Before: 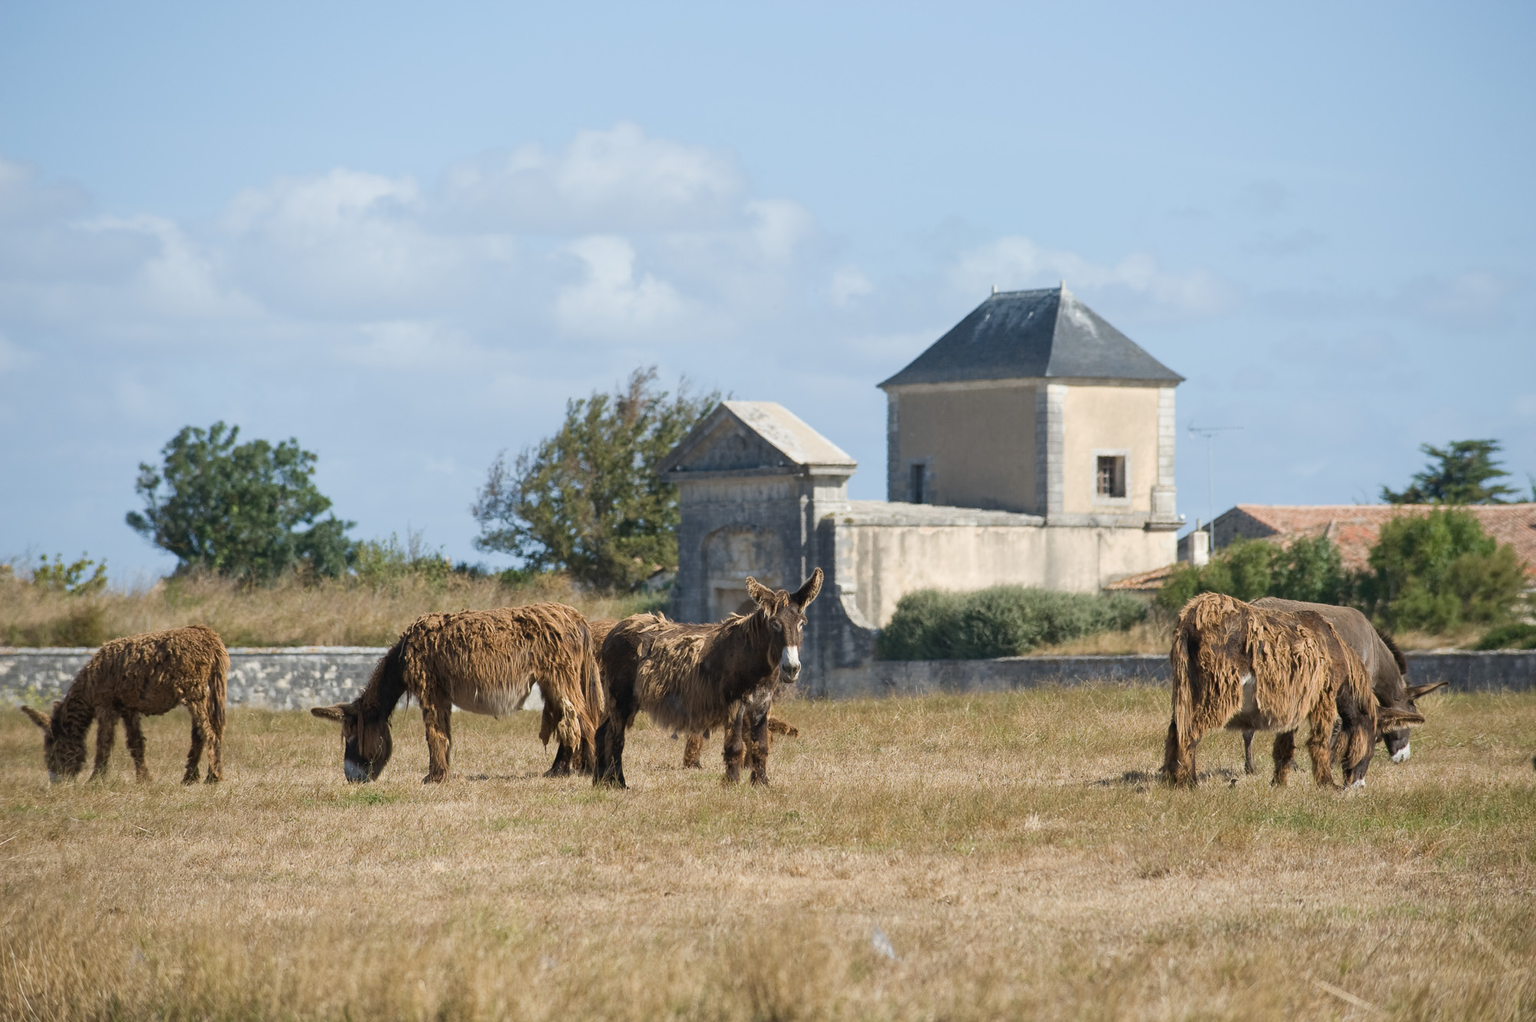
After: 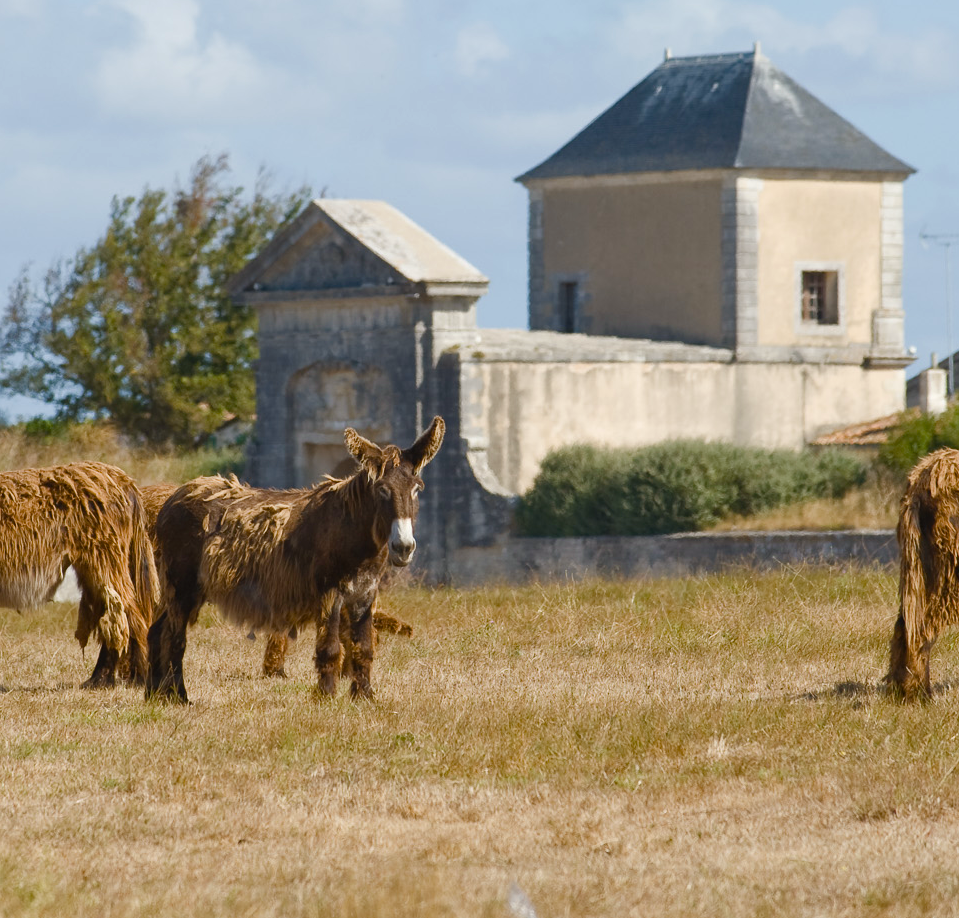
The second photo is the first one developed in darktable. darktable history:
color balance rgb: shadows lift › chroma 0.77%, shadows lift › hue 115.48°, power › luminance -3.611%, power › chroma 0.581%, power › hue 42.7°, global offset › luminance 0.233%, linear chroma grading › mid-tones 7.885%, perceptual saturation grading › global saturation 20%, perceptual saturation grading › highlights -24.718%, perceptual saturation grading › shadows 49.776%, global vibrance 9.995%
crop: left 31.353%, top 24.338%, right 20.462%, bottom 6.549%
